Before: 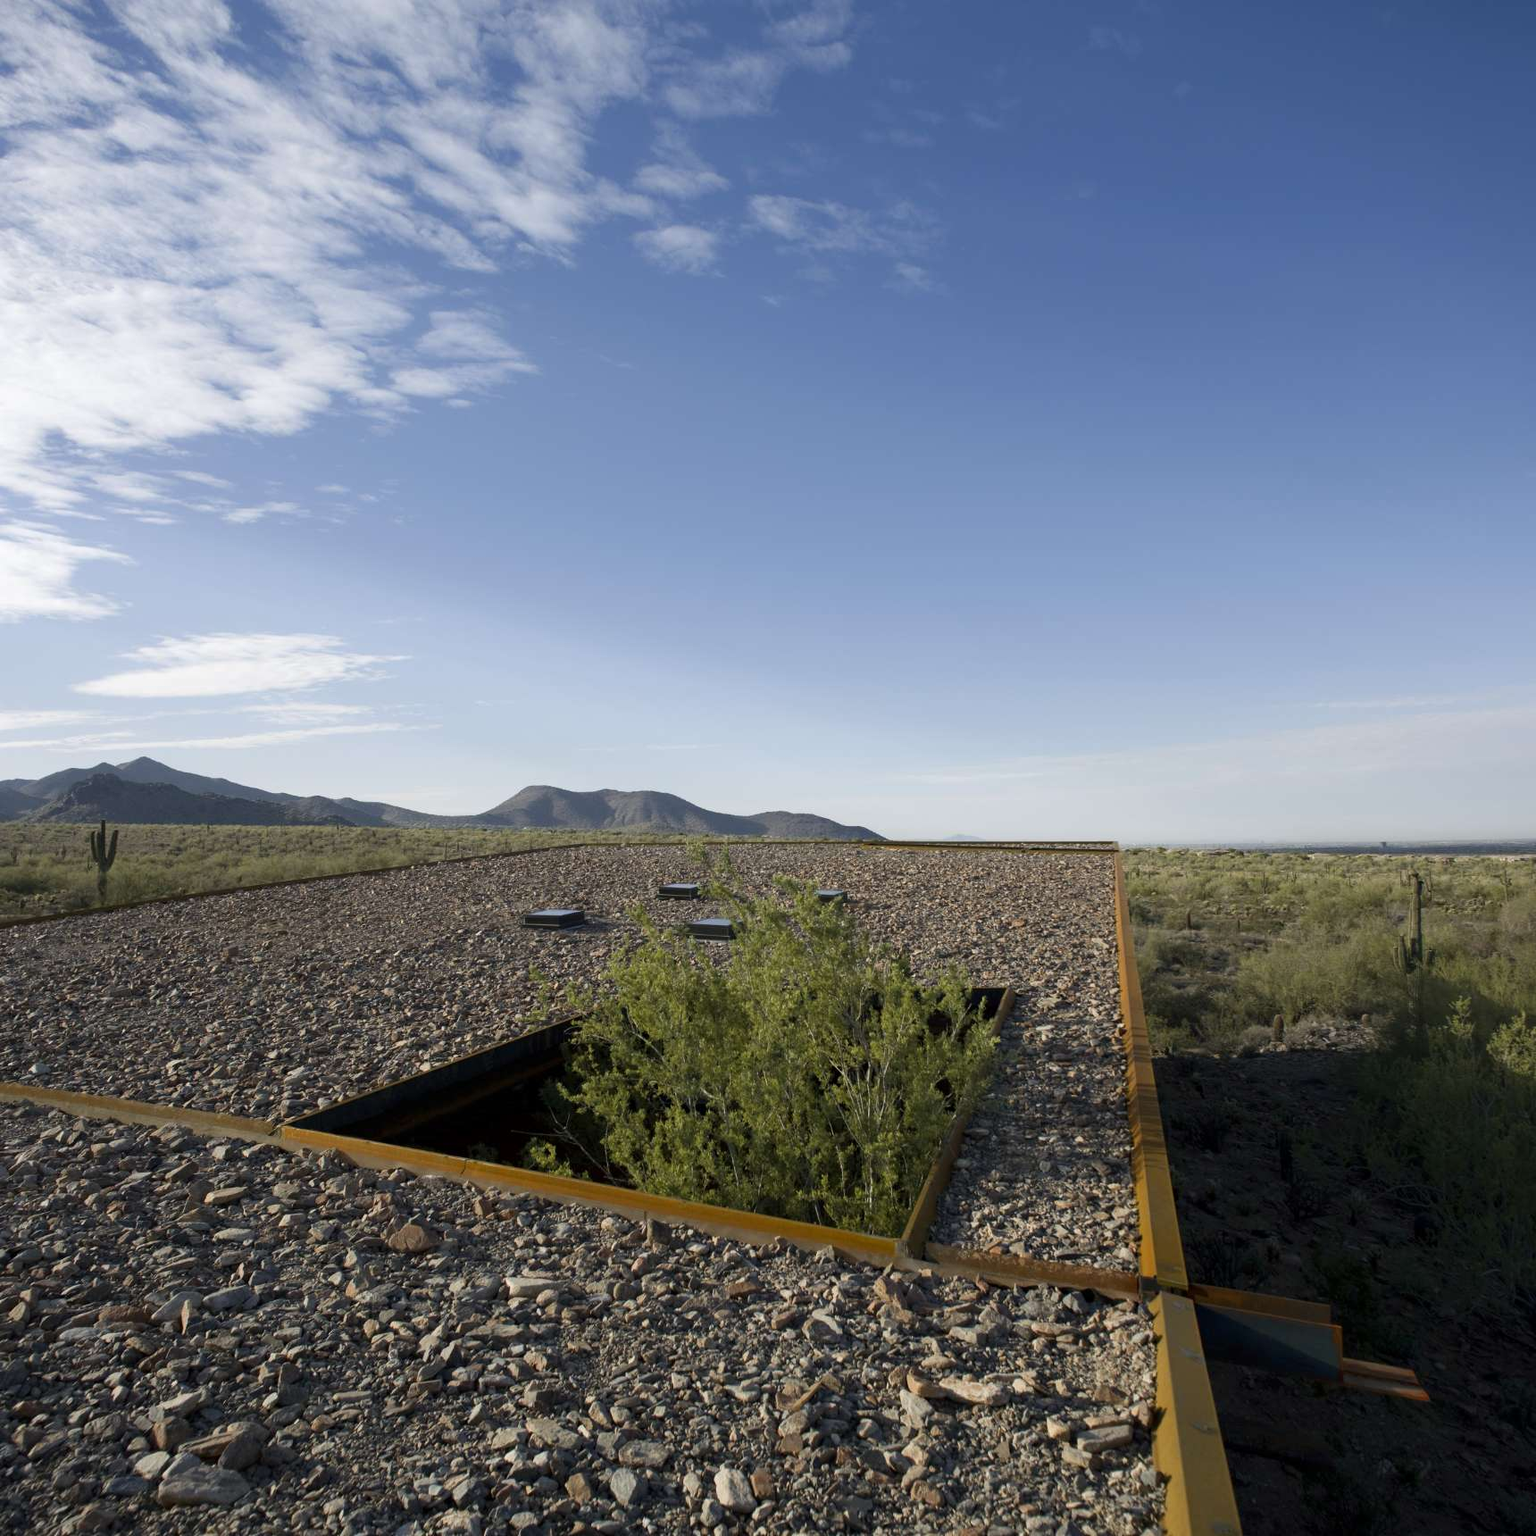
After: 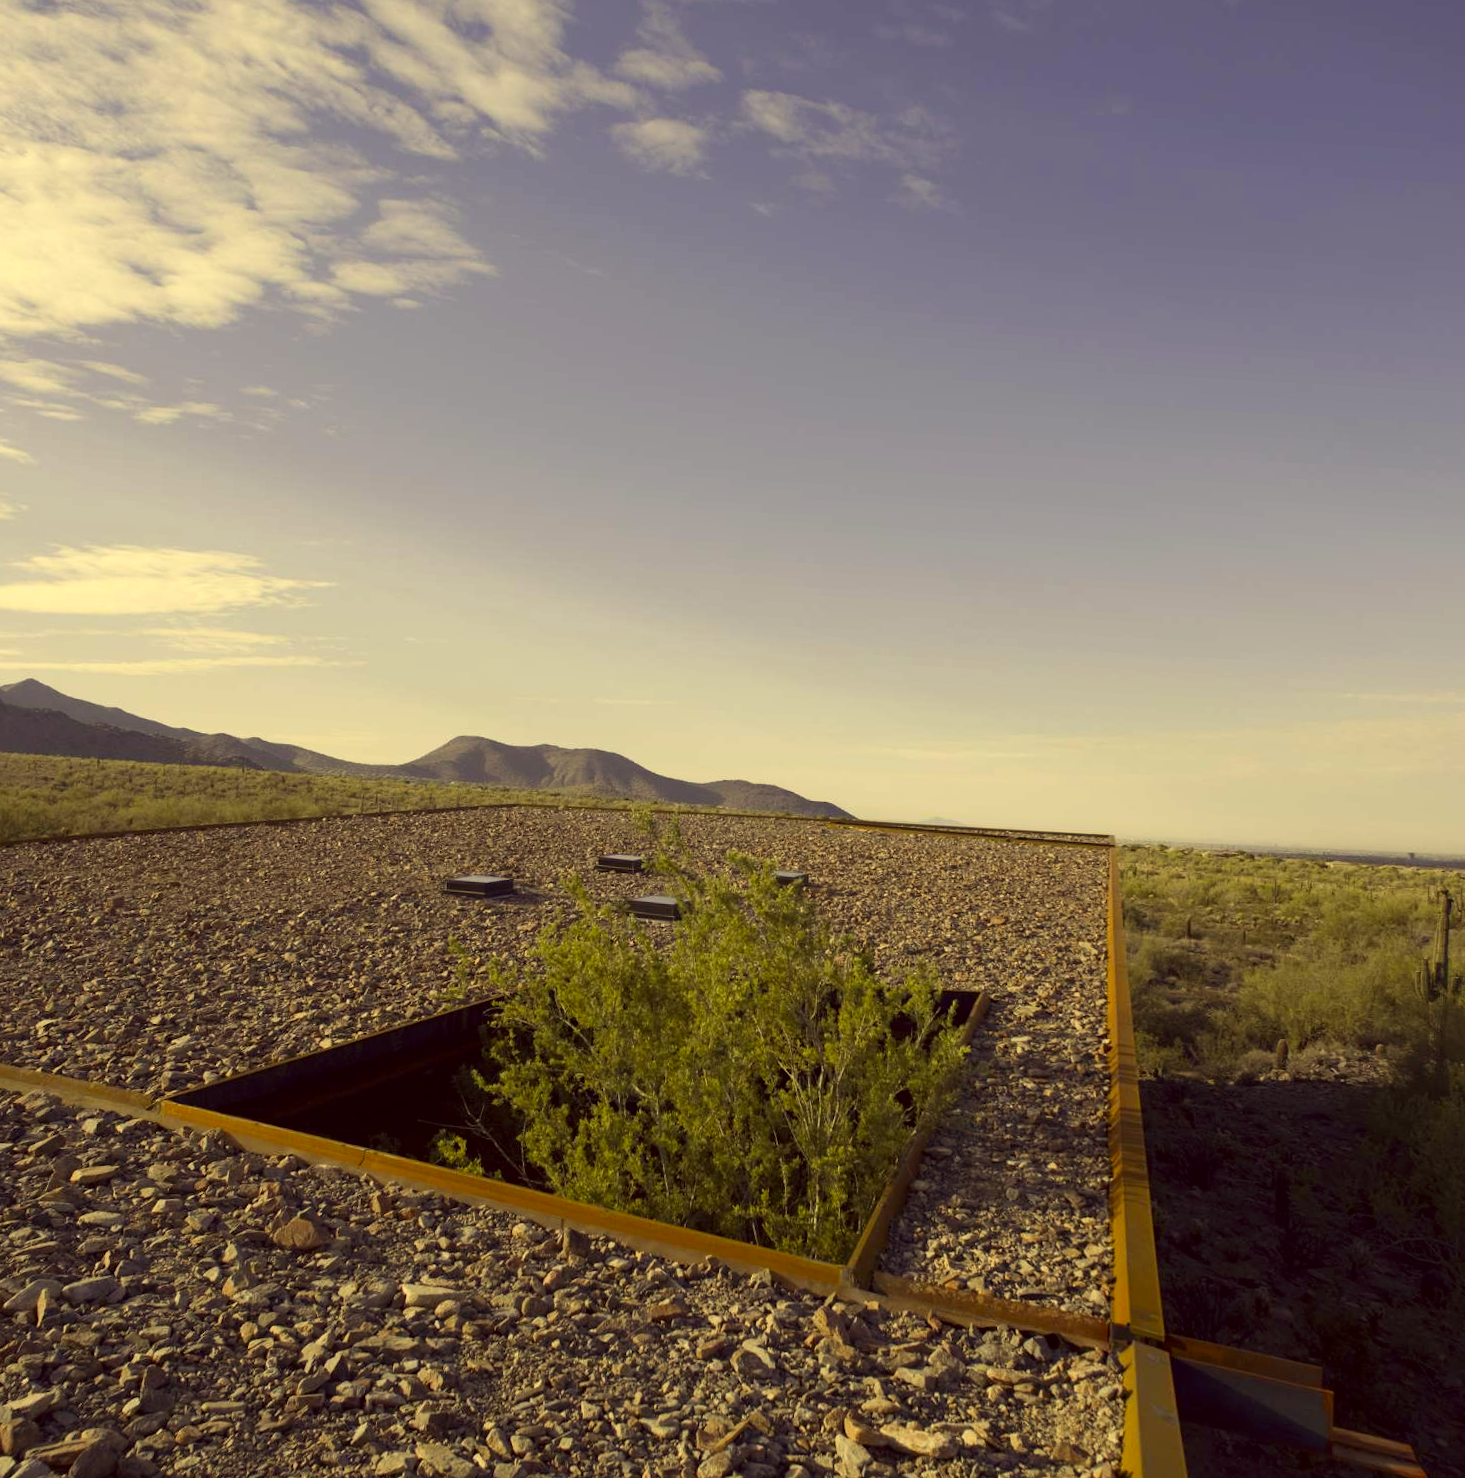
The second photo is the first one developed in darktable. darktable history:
crop and rotate: angle -3.26°, left 5.366%, top 5.17%, right 4.699%, bottom 4.145%
color correction: highlights a* -0.506, highlights b* 39.72, shadows a* 9.74, shadows b* -0.151
